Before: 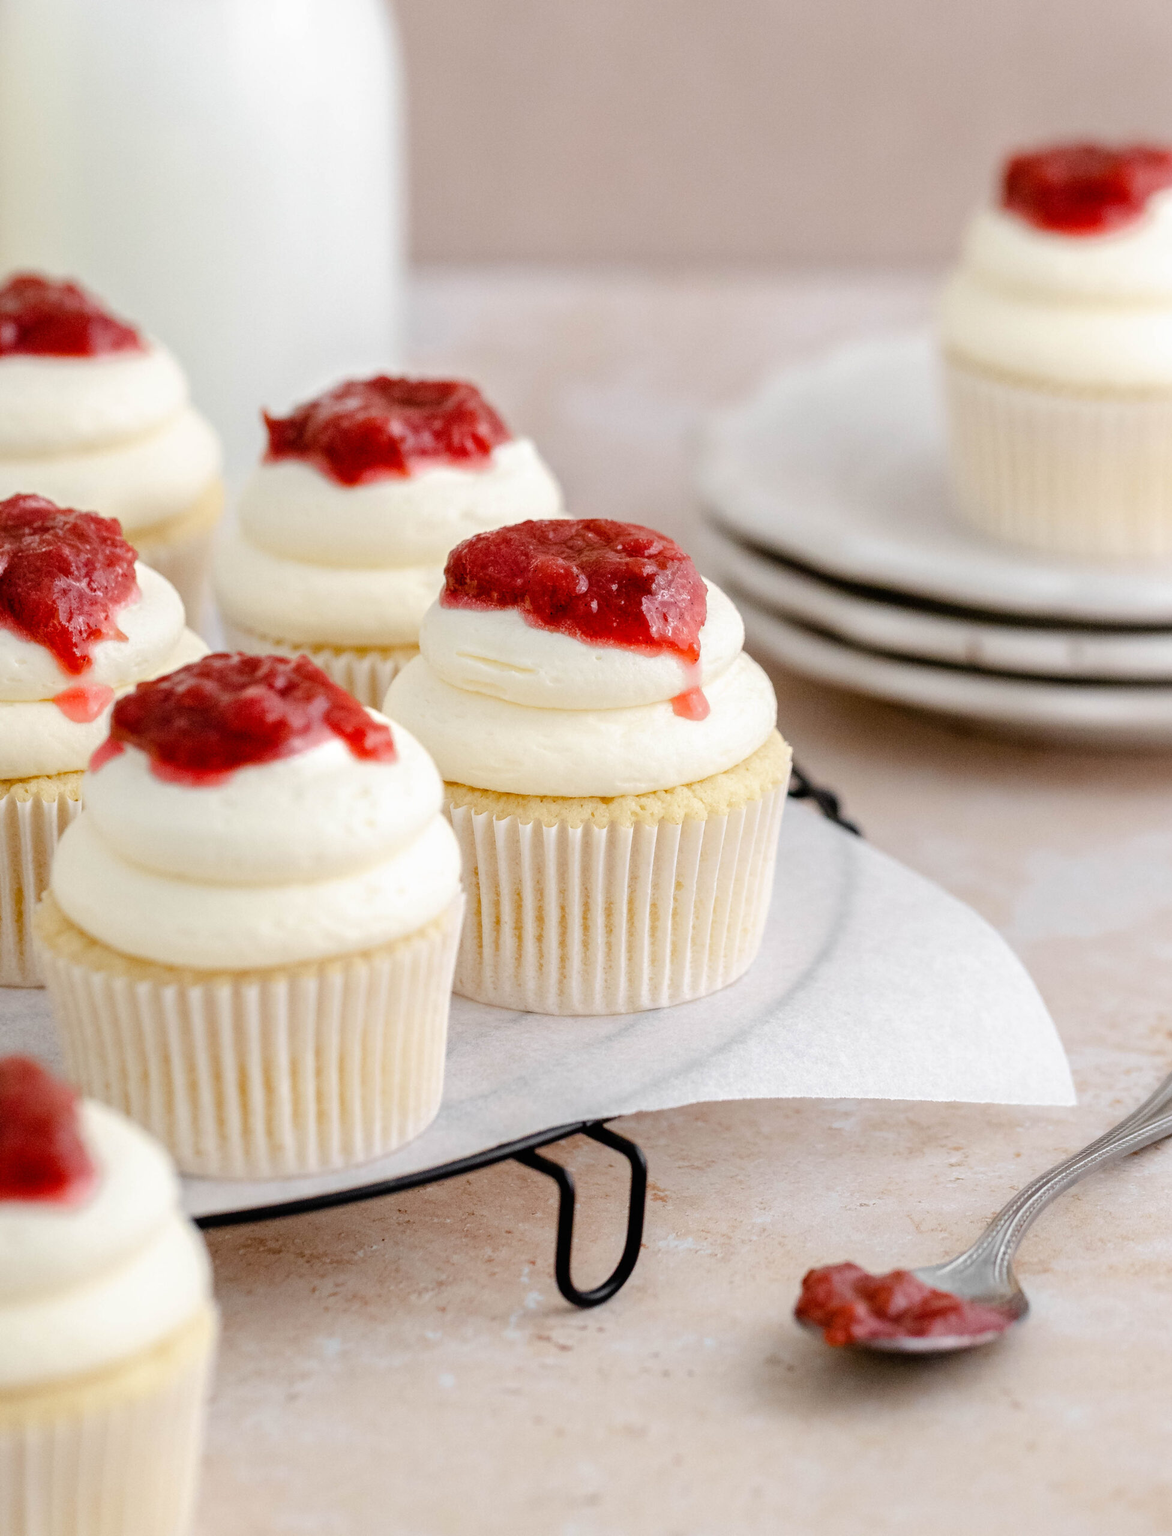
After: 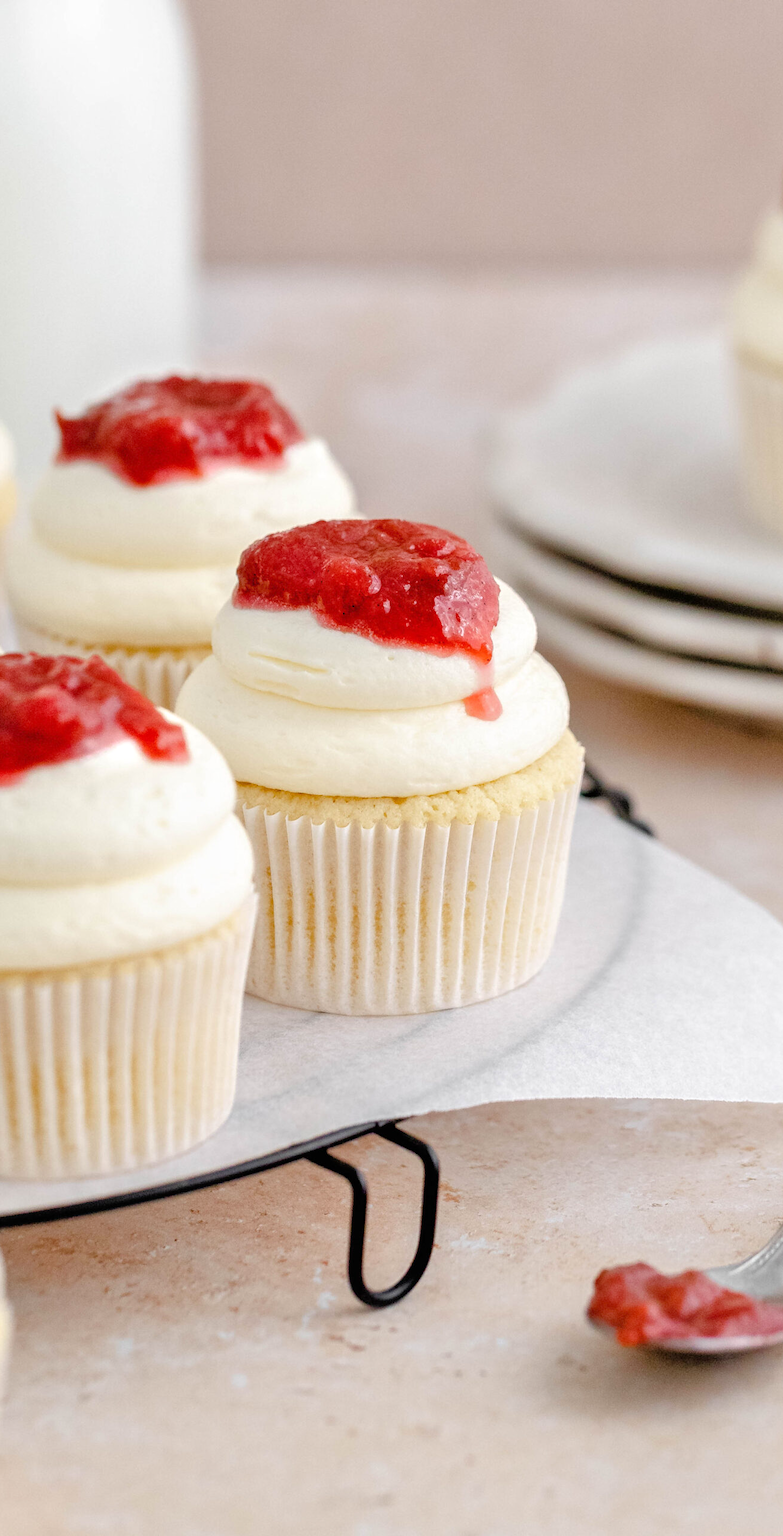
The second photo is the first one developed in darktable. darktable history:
tone equalizer: -7 EV 0.15 EV, -6 EV 0.6 EV, -5 EV 1.15 EV, -4 EV 1.33 EV, -3 EV 1.15 EV, -2 EV 0.6 EV, -1 EV 0.15 EV, mask exposure compensation -0.5 EV
crop and rotate: left 17.732%, right 15.423%
